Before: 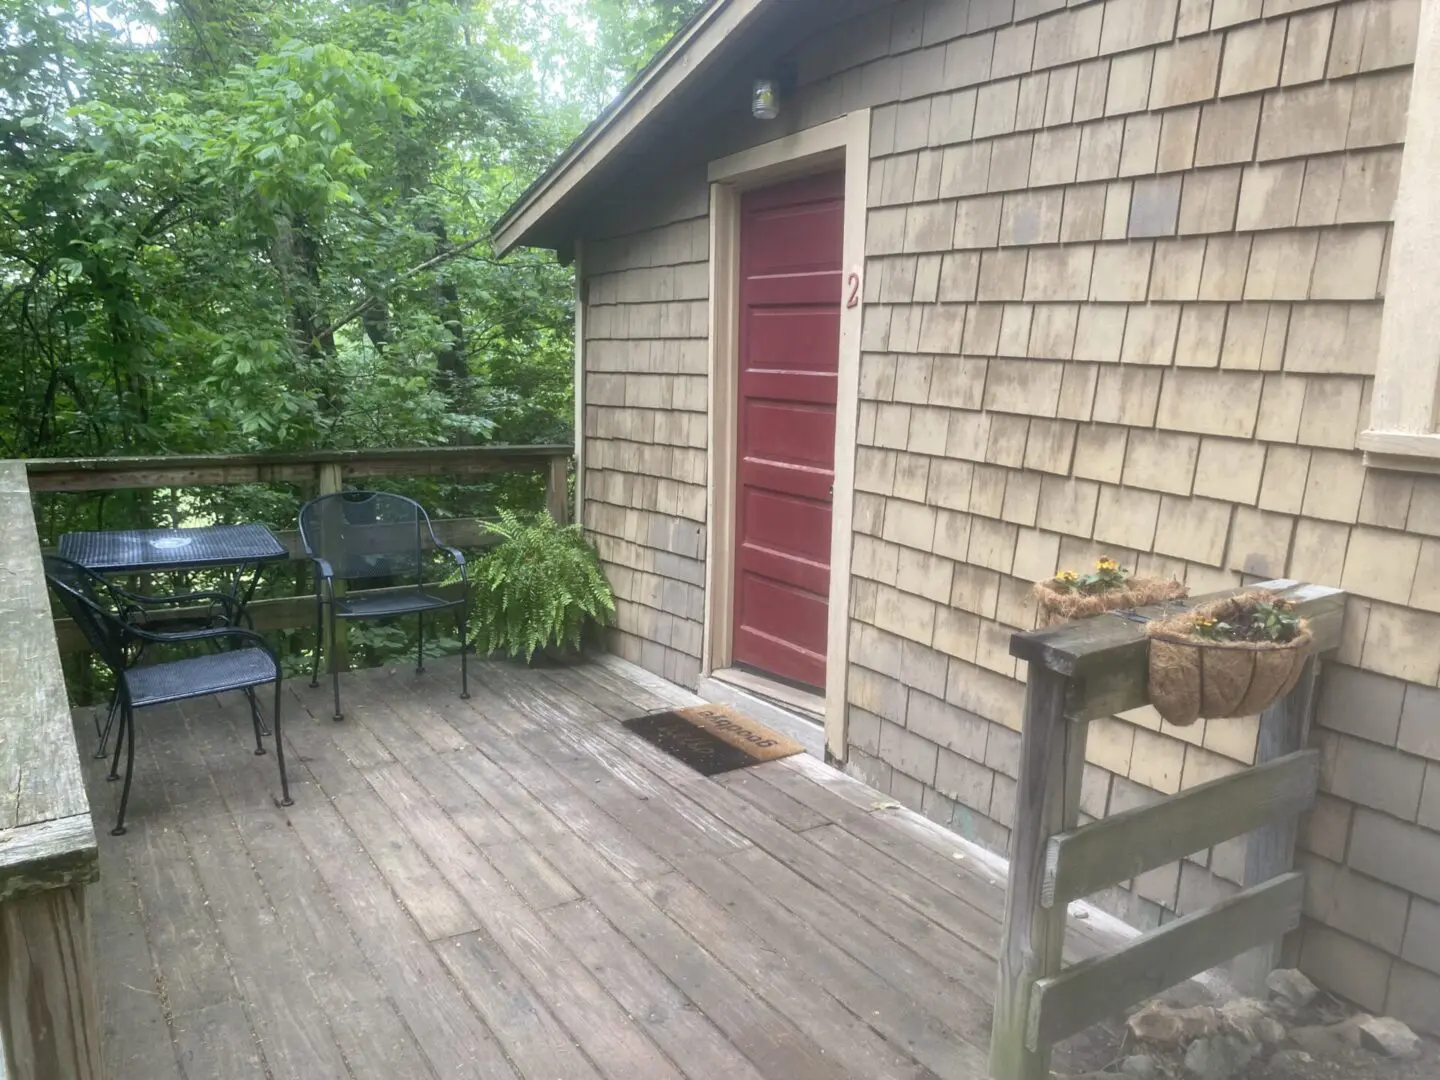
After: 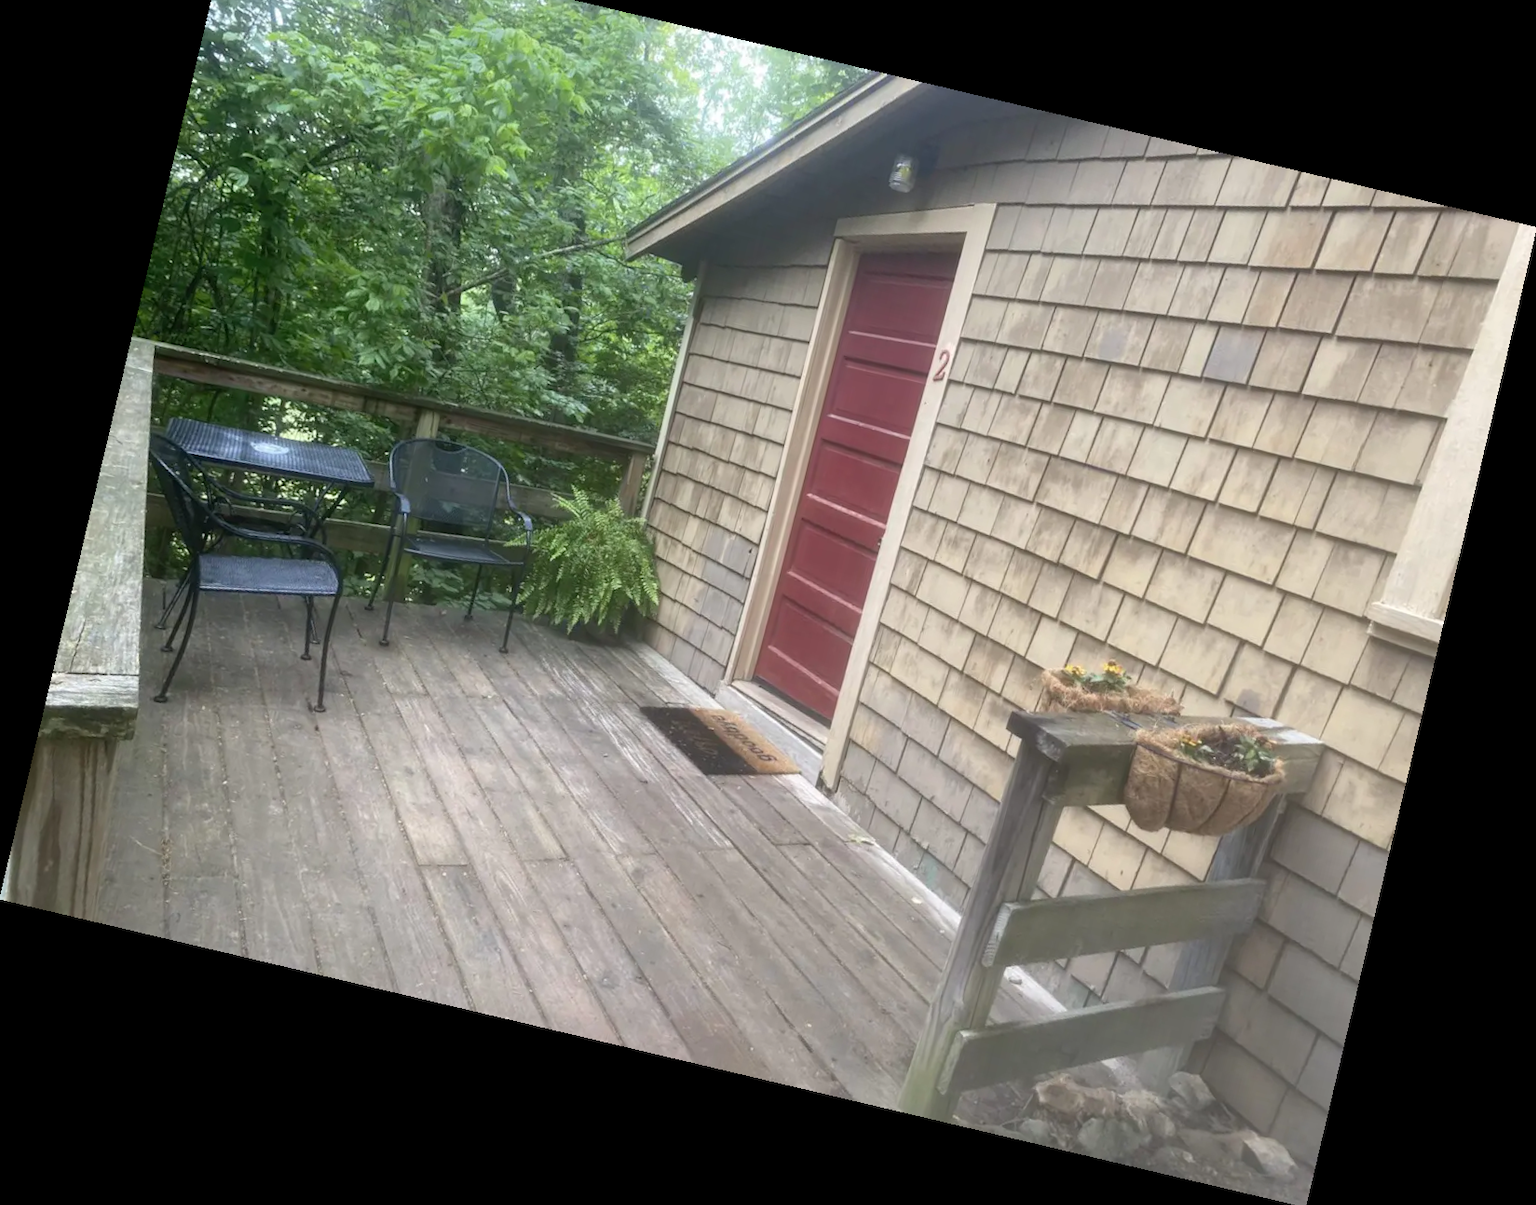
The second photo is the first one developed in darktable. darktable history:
crop and rotate: top 6.25%
rotate and perspective: rotation 13.27°, automatic cropping off
